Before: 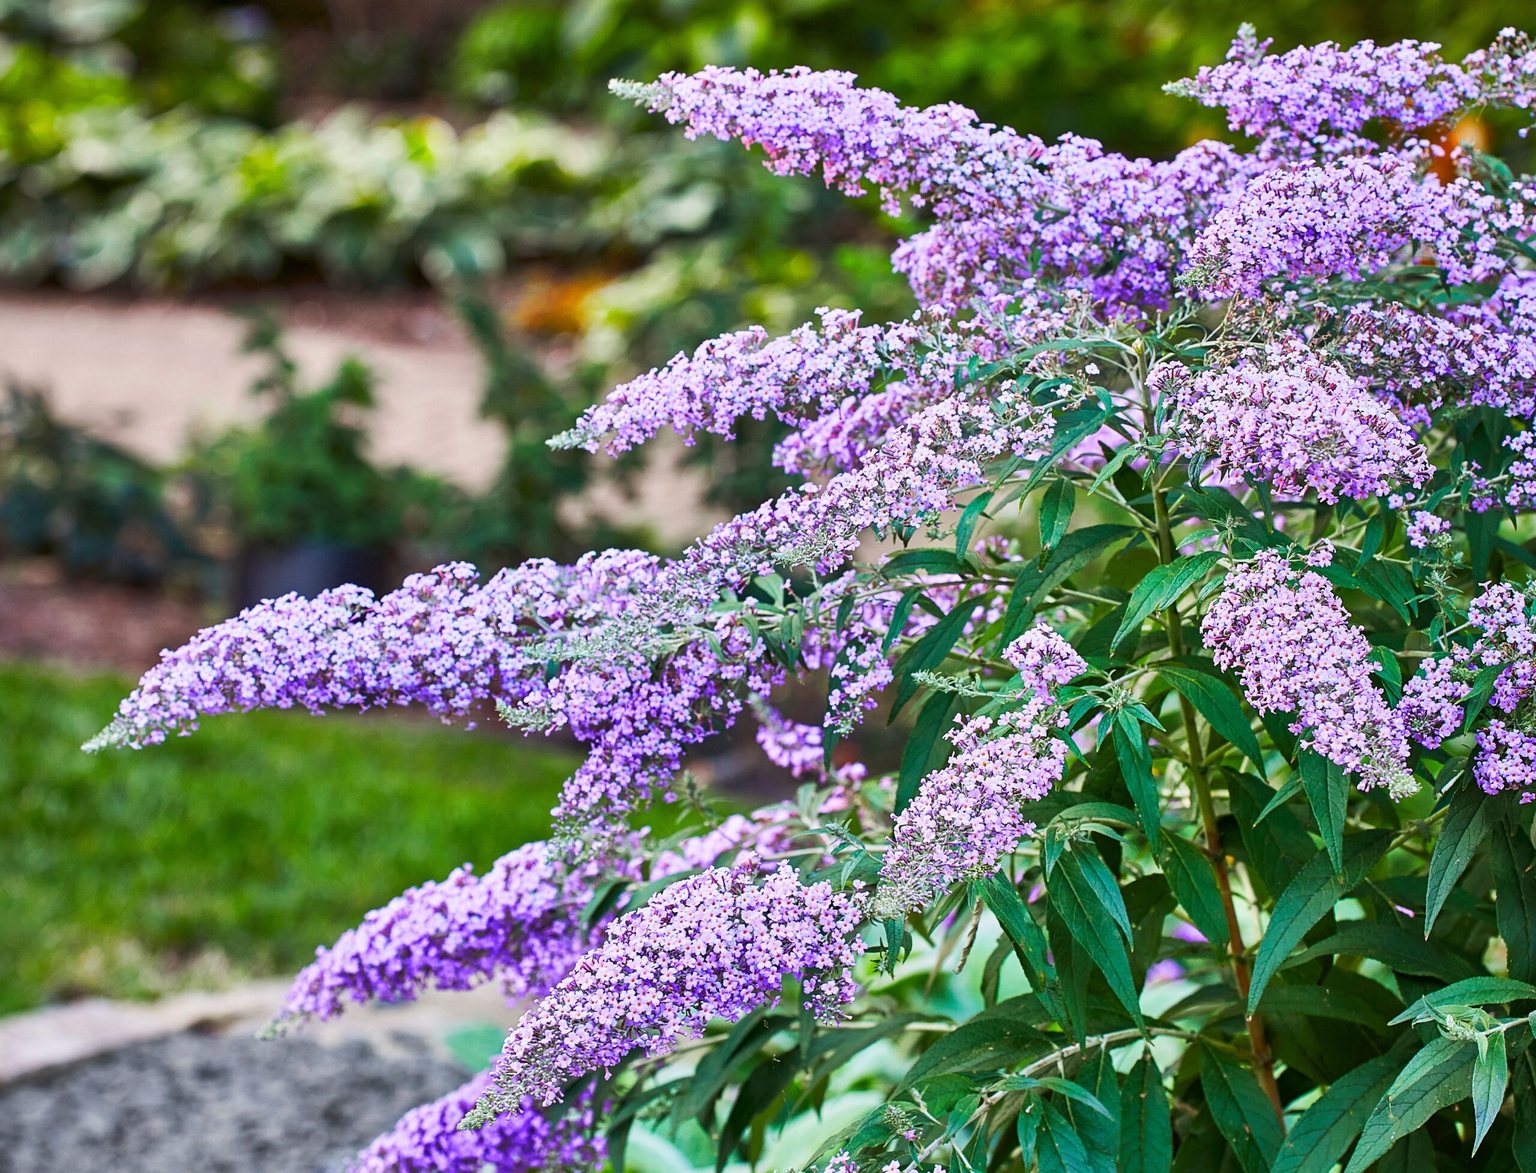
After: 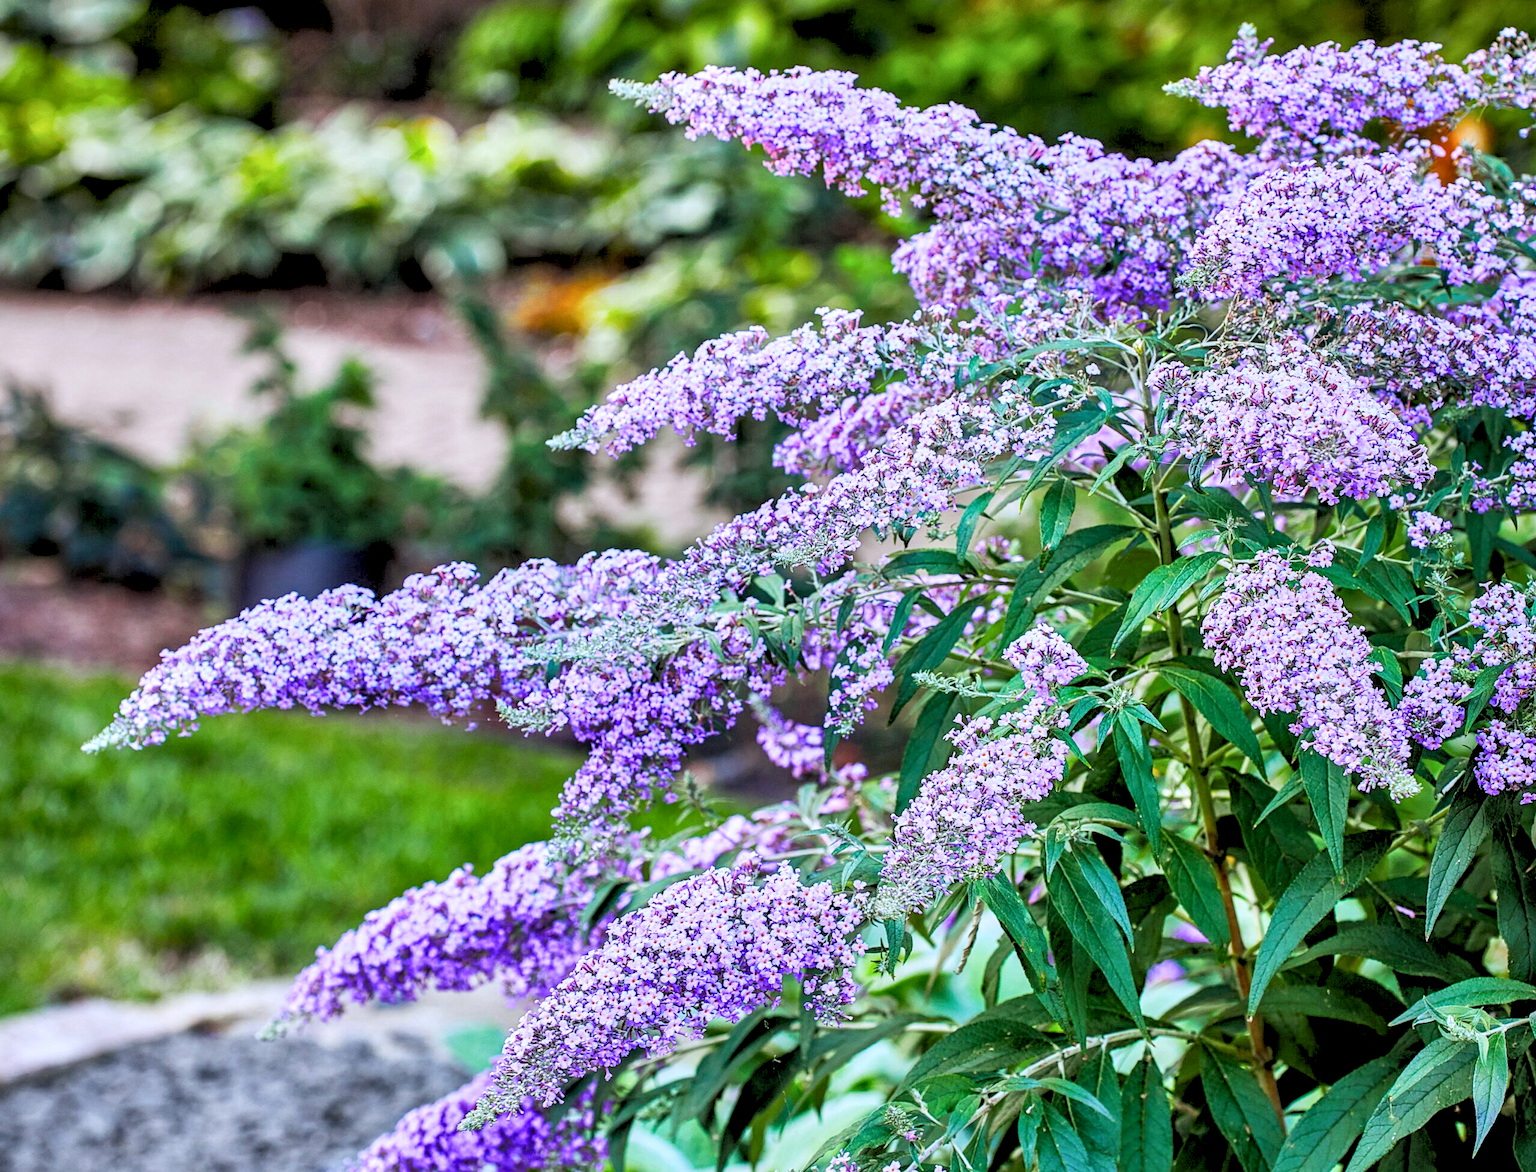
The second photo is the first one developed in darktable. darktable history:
exposure: exposure 0.127 EV, compensate highlight preservation false
white balance: red 0.954, blue 1.079
local contrast: highlights 59%, detail 145%
rgb levels: preserve colors sum RGB, levels [[0.038, 0.433, 0.934], [0, 0.5, 1], [0, 0.5, 1]]
